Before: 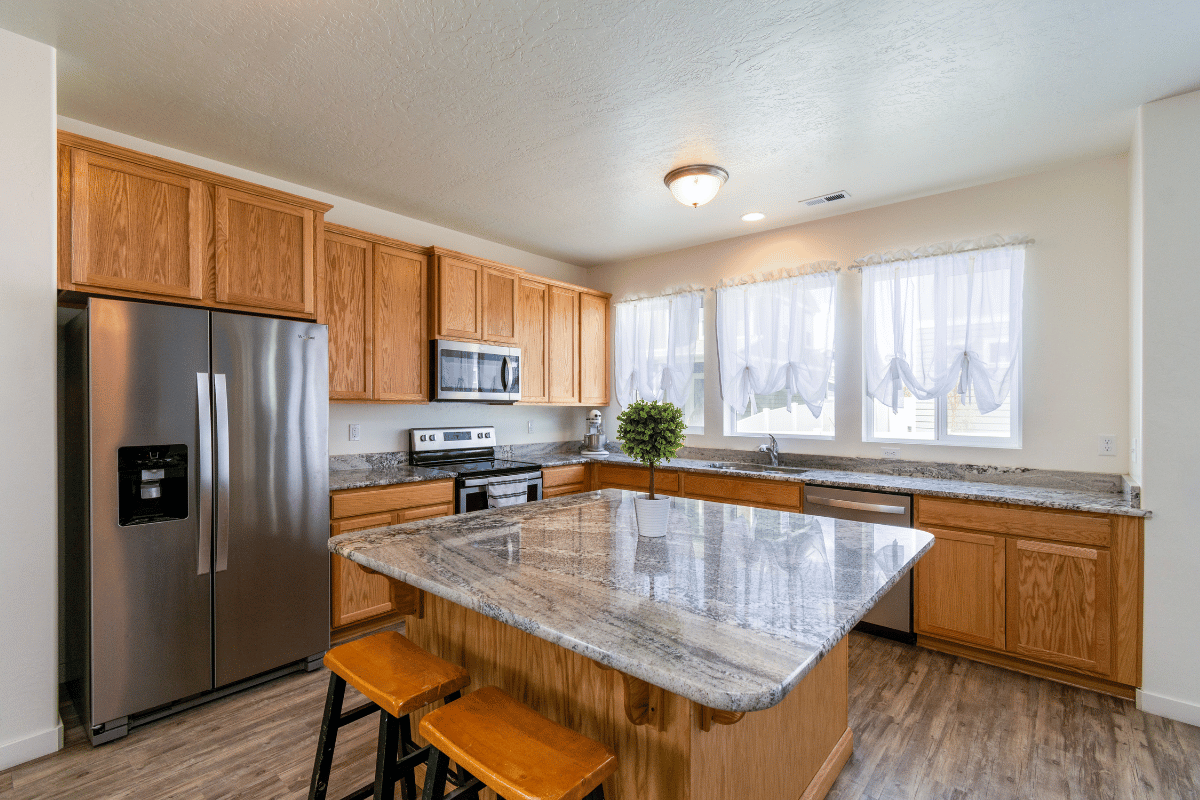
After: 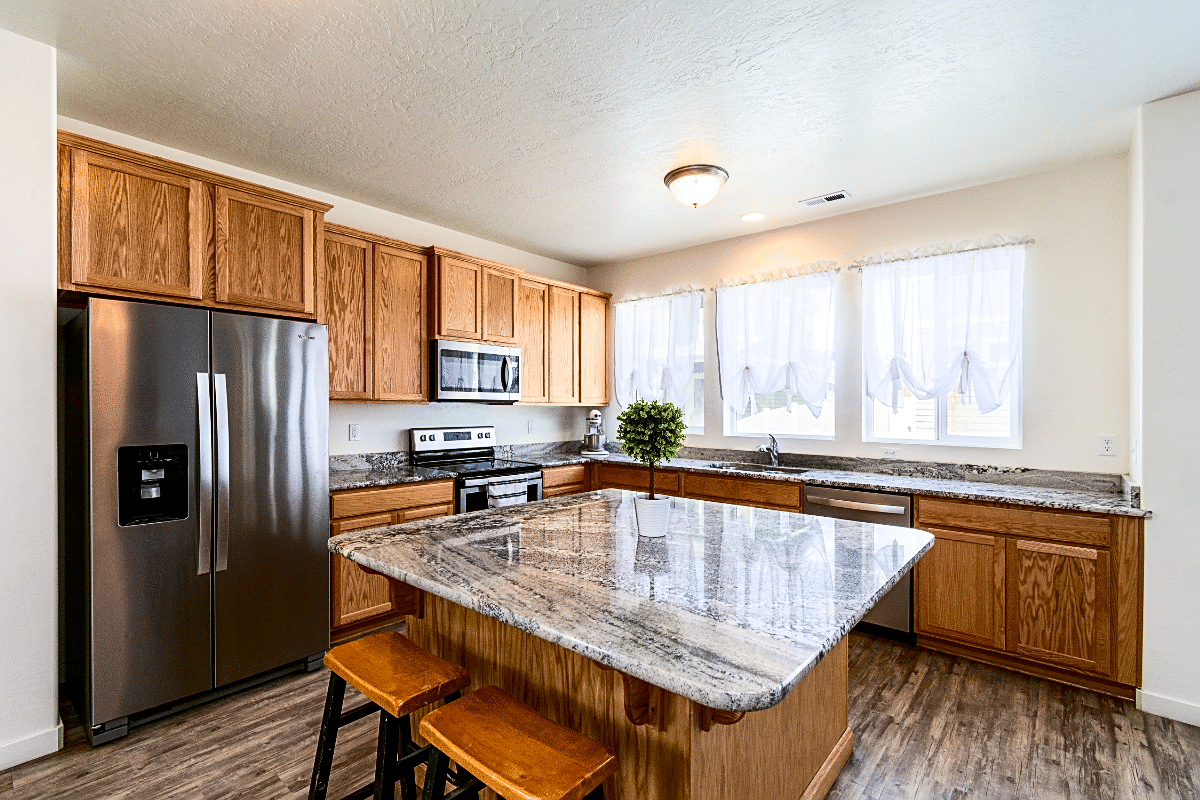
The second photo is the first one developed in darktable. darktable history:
contrast brightness saturation: contrast 0.295
exposure: black level correction 0.005, exposure 0.017 EV, compensate highlight preservation false
sharpen: on, module defaults
